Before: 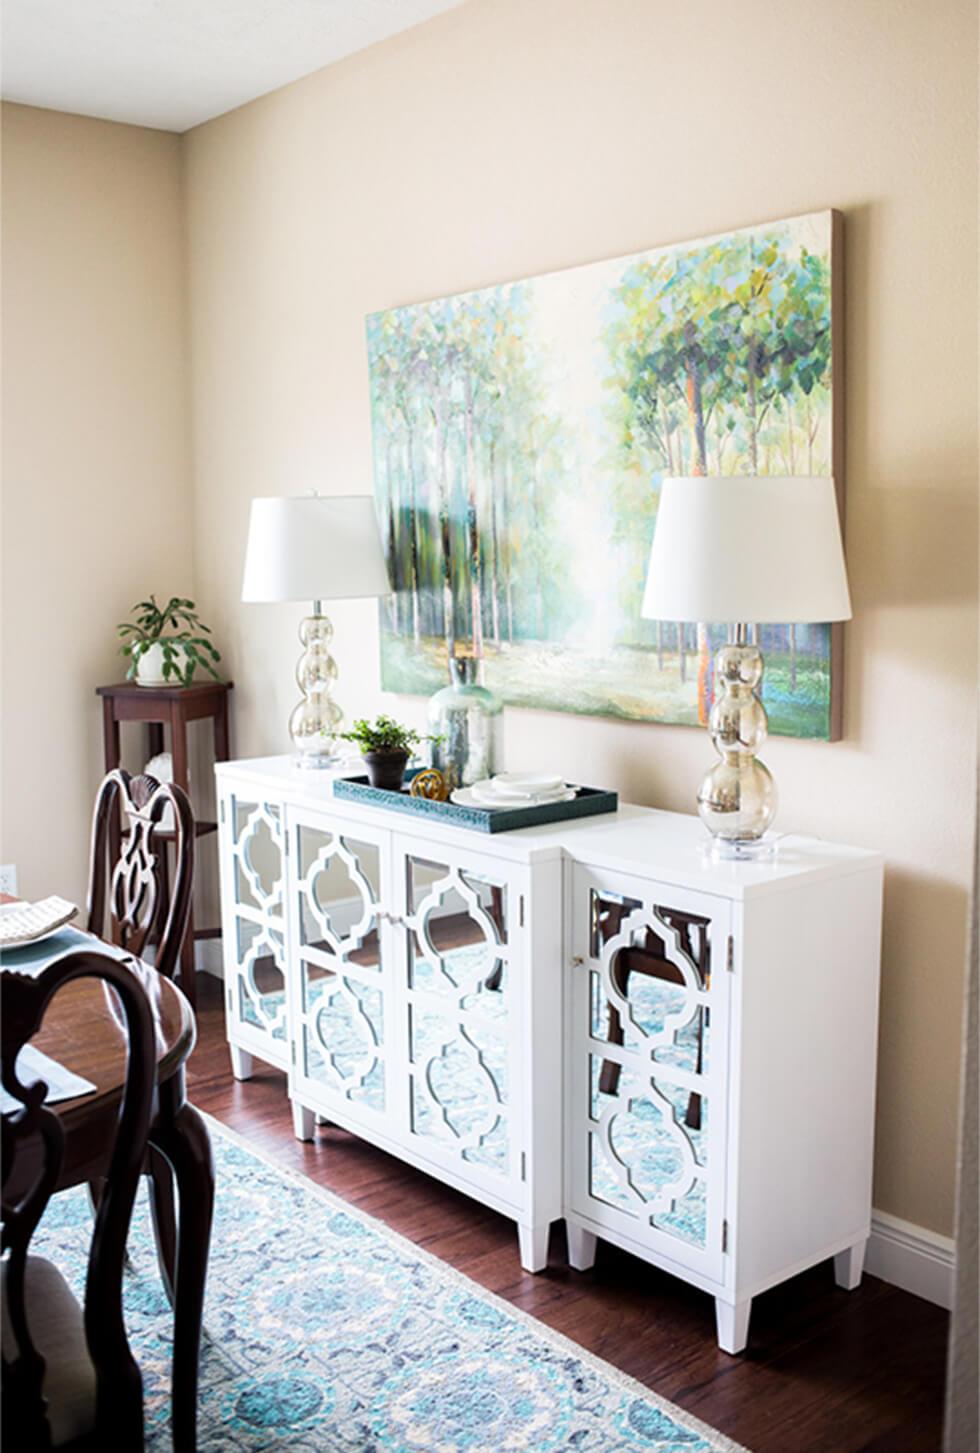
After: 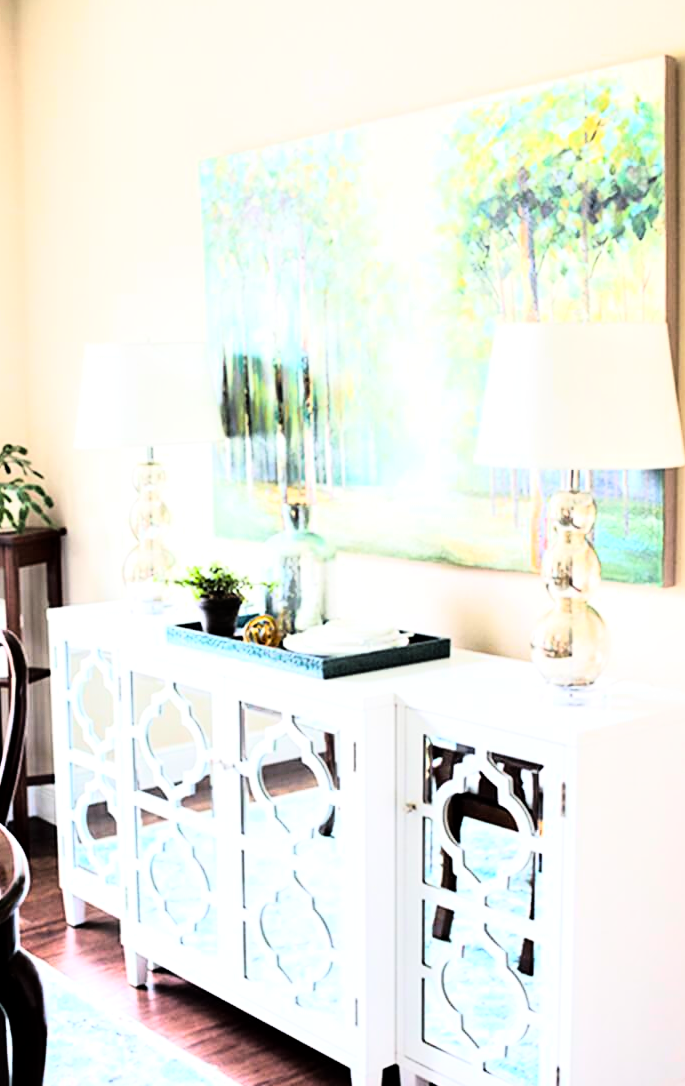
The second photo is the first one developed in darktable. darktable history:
crop and rotate: left 17.046%, top 10.659%, right 12.989%, bottom 14.553%
rgb curve: curves: ch0 [(0, 0) (0.21, 0.15) (0.24, 0.21) (0.5, 0.75) (0.75, 0.96) (0.89, 0.99) (1, 1)]; ch1 [(0, 0.02) (0.21, 0.13) (0.25, 0.2) (0.5, 0.67) (0.75, 0.9) (0.89, 0.97) (1, 1)]; ch2 [(0, 0.02) (0.21, 0.13) (0.25, 0.2) (0.5, 0.67) (0.75, 0.9) (0.89, 0.97) (1, 1)], compensate middle gray true
local contrast: mode bilateral grid, contrast 20, coarseness 50, detail 150%, midtone range 0.2
